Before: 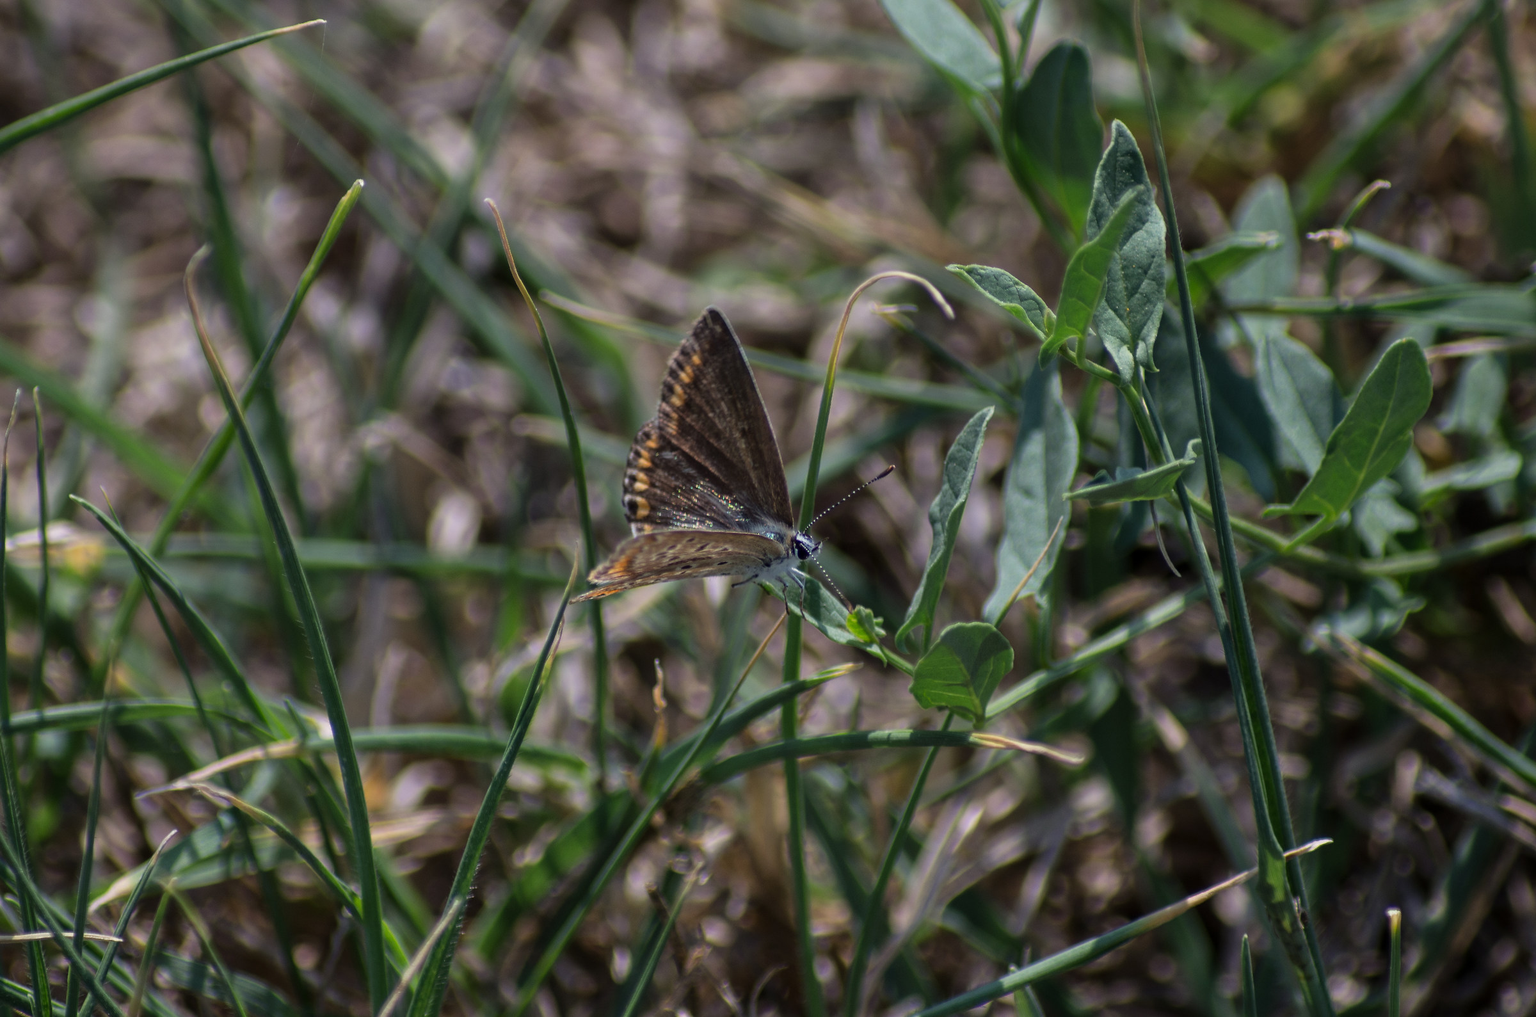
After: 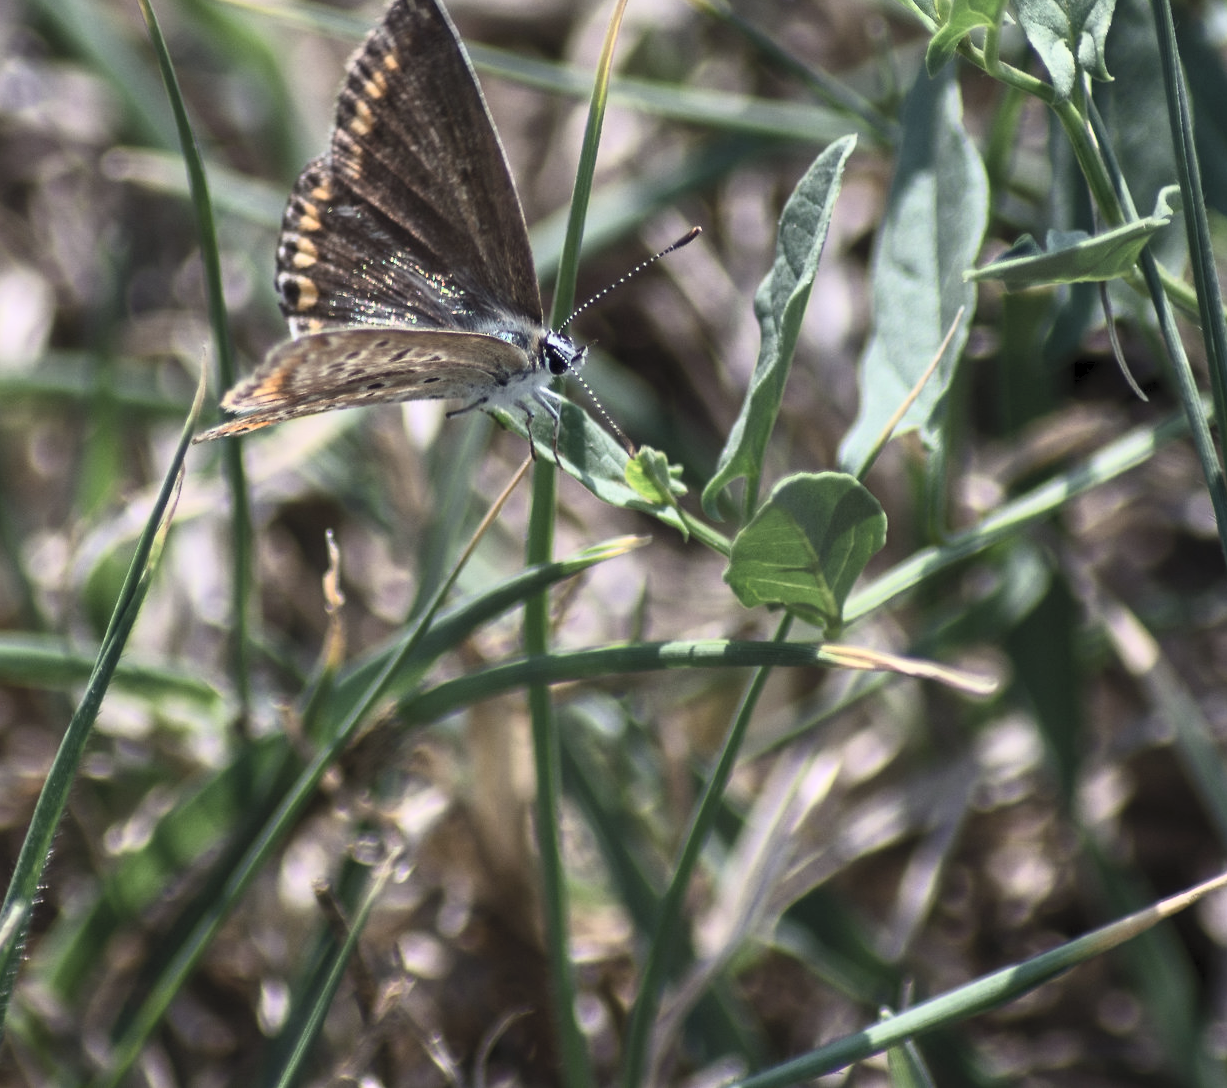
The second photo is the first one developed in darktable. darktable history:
contrast brightness saturation: contrast 0.446, brightness 0.559, saturation -0.192
crop and rotate: left 29.043%, top 31.472%, right 19.802%
